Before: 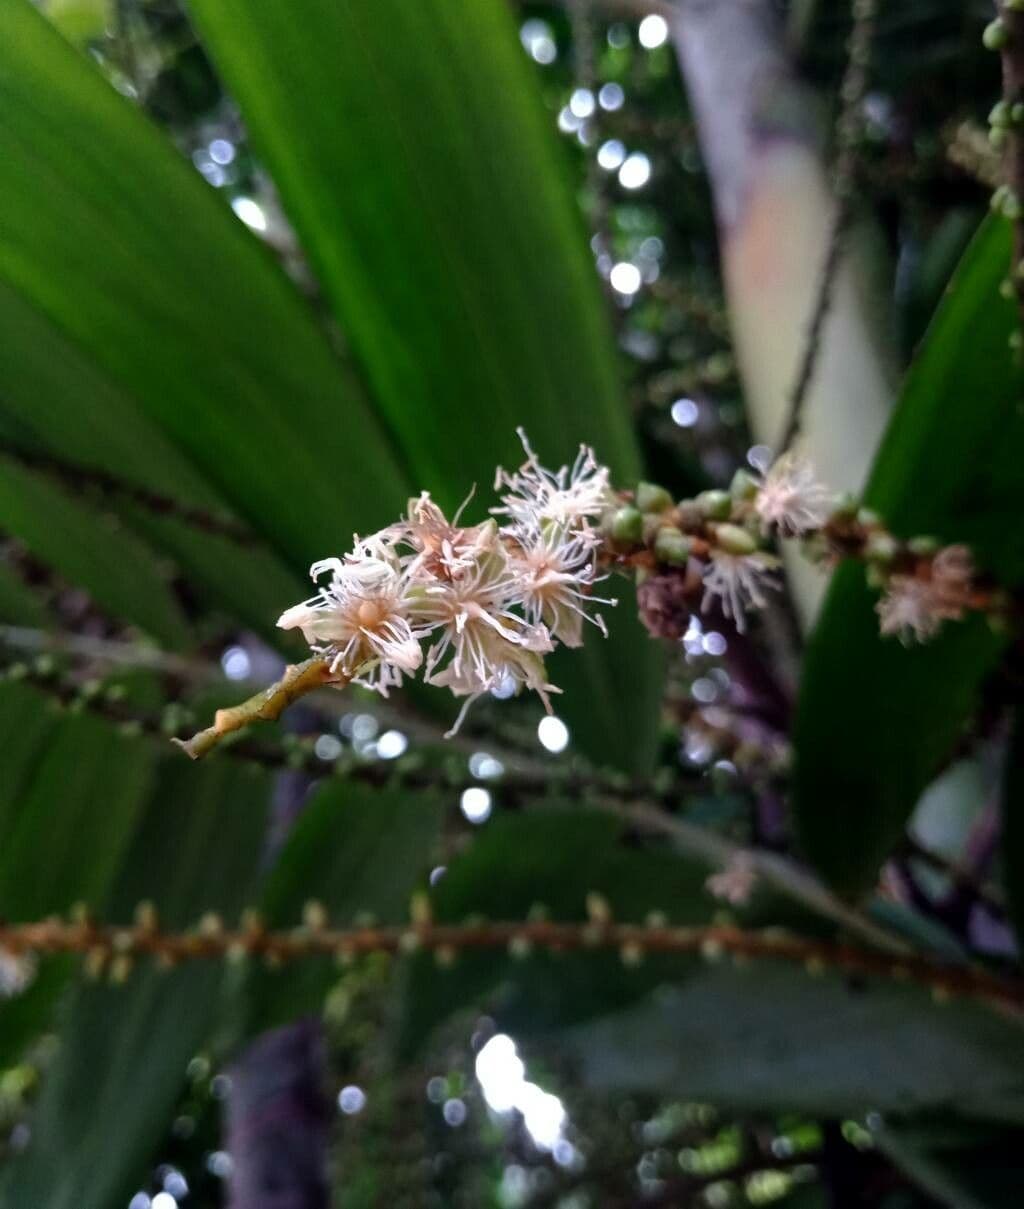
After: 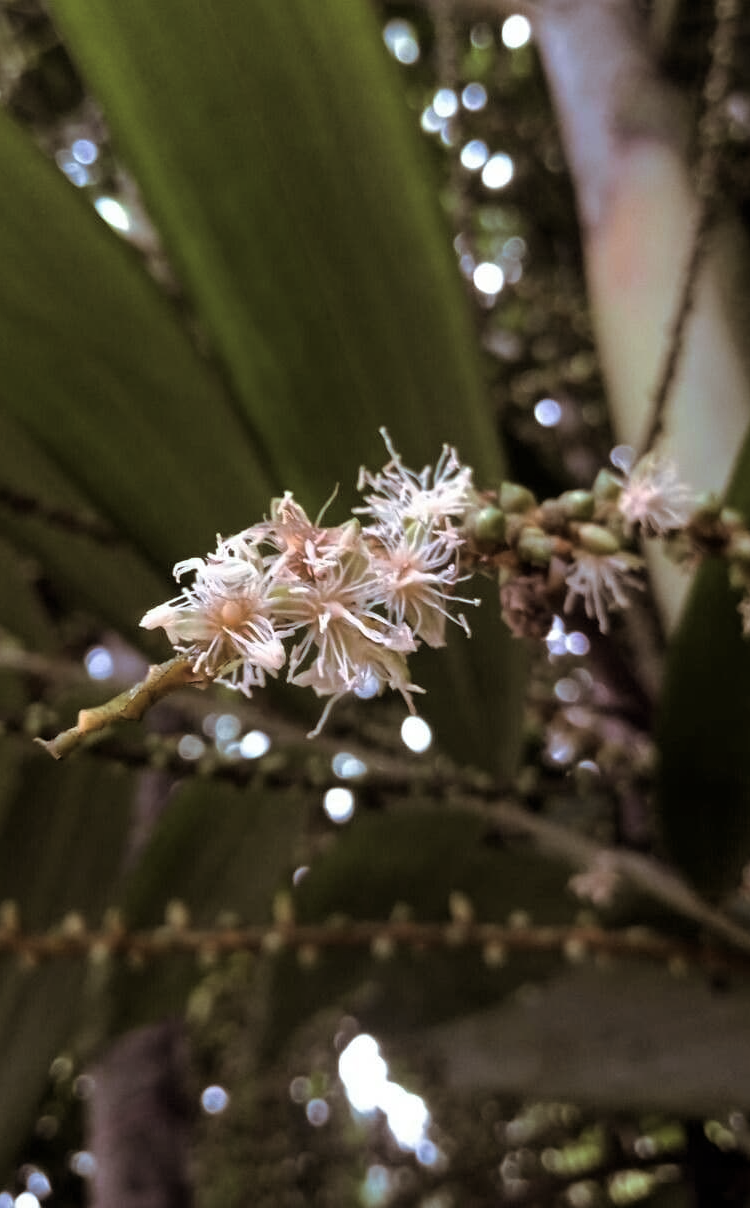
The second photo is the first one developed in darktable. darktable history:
split-toning: shadows › hue 32.4°, shadows › saturation 0.51, highlights › hue 180°, highlights › saturation 0, balance -60.17, compress 55.19%
white balance: emerald 1
crop: left 13.443%, right 13.31%
